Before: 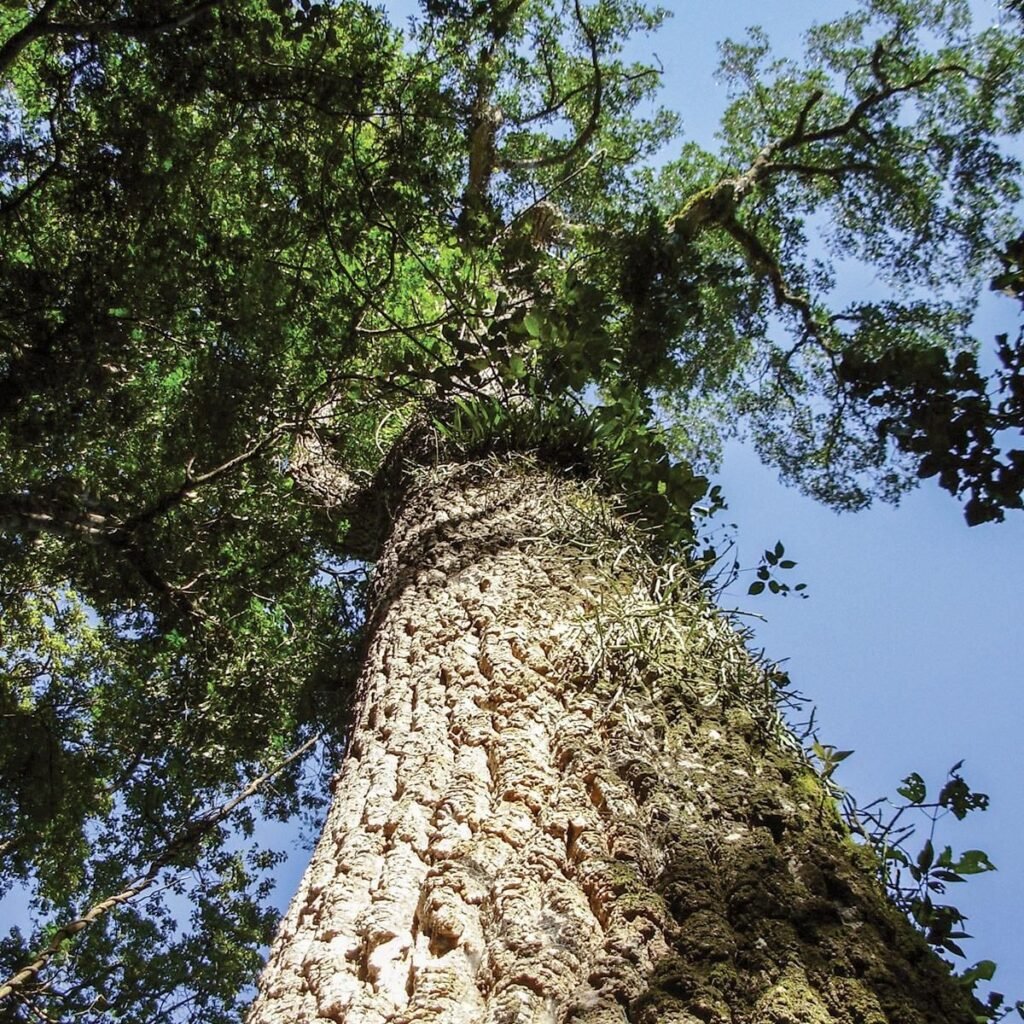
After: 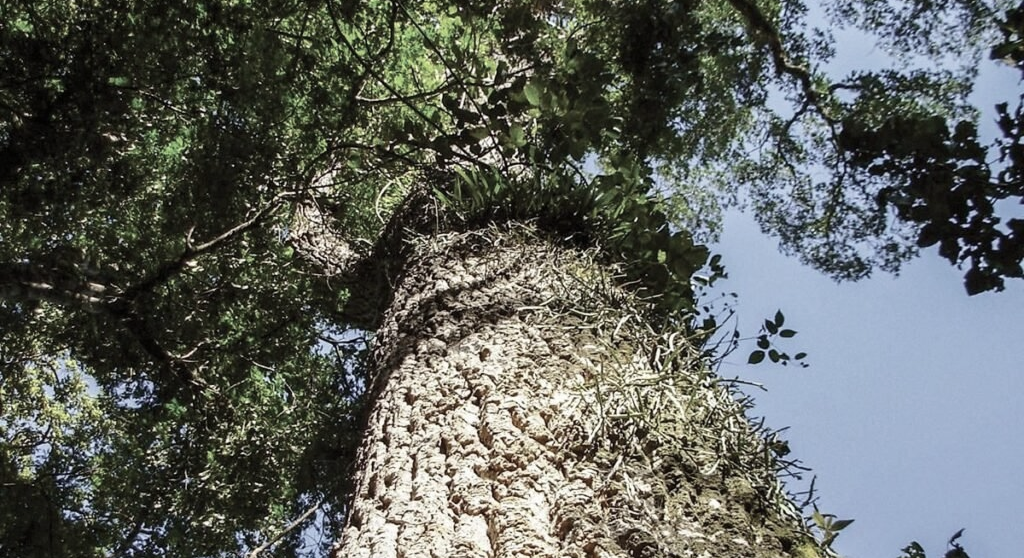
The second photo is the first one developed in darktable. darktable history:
contrast brightness saturation: contrast 0.098, saturation -0.375
crop and rotate: top 22.604%, bottom 22.884%
